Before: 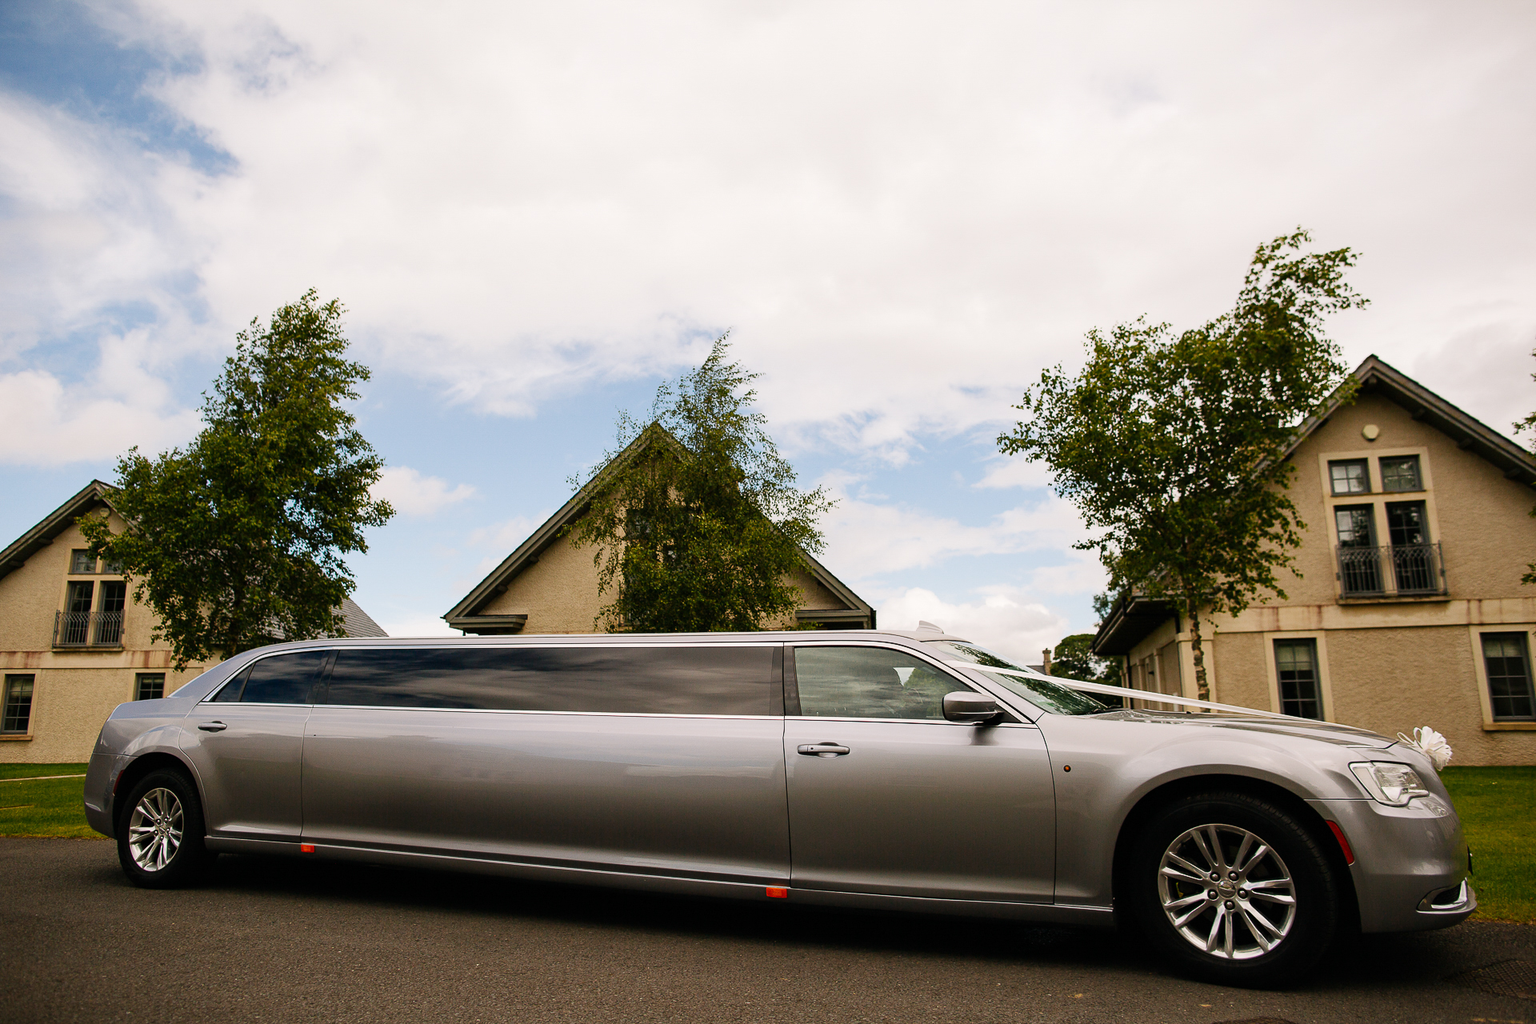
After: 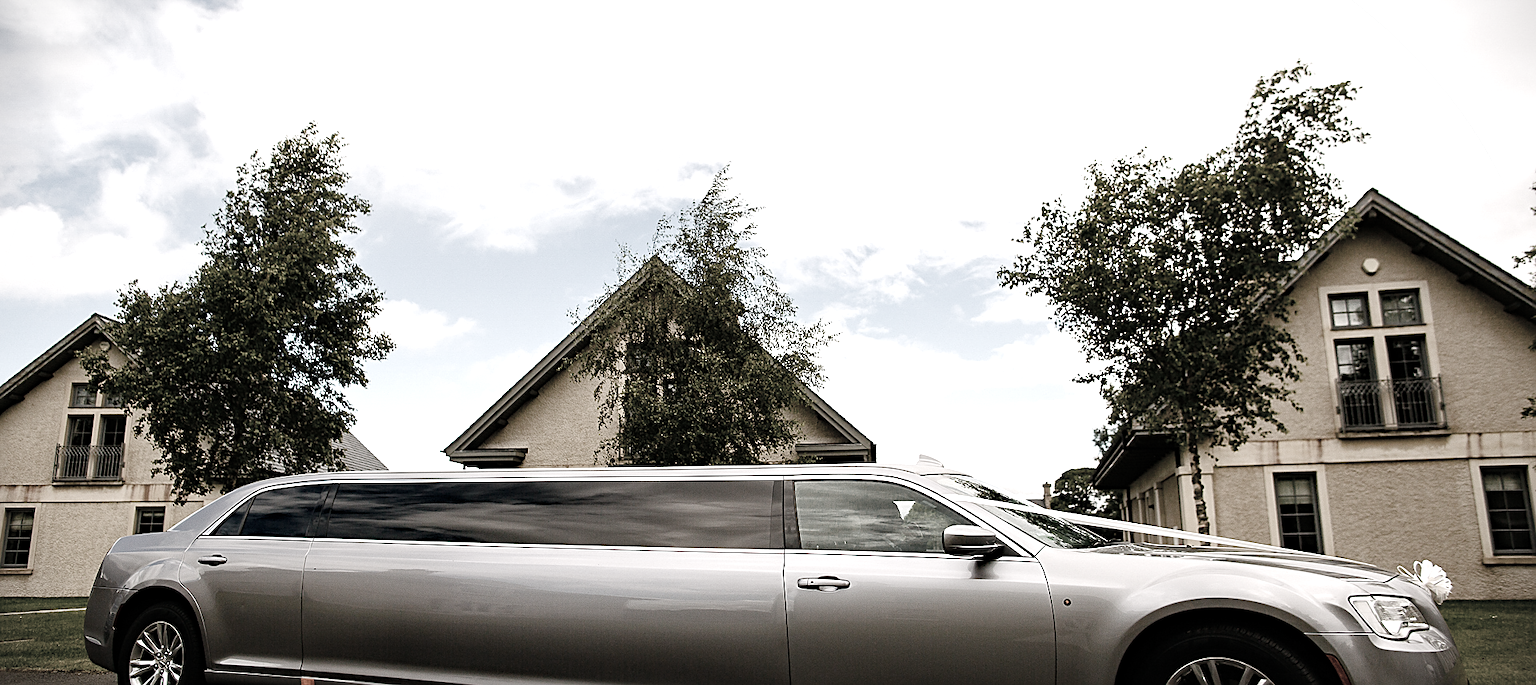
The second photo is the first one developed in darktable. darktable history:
color correction: highlights b* -0.033, saturation 0.287
exposure: exposure 0.187 EV, compensate highlight preservation false
vignetting: fall-off start 100.37%, brightness -0.575, width/height ratio 1.321, unbound false
tone equalizer: -8 EV -0.394 EV, -7 EV -0.421 EV, -6 EV -0.369 EV, -5 EV -0.199 EV, -3 EV 0.213 EV, -2 EV 0.354 EV, -1 EV 0.412 EV, +0 EV 0.392 EV
crop: top 16.269%, bottom 16.715%
color balance rgb: perceptual saturation grading › global saturation 24.959%, perceptual saturation grading › highlights -50.607%, perceptual saturation grading › shadows 30.427%, global vibrance 20%
sharpen: on, module defaults
haze removal: strength 0.287, distance 0.248, compatibility mode true, adaptive false
